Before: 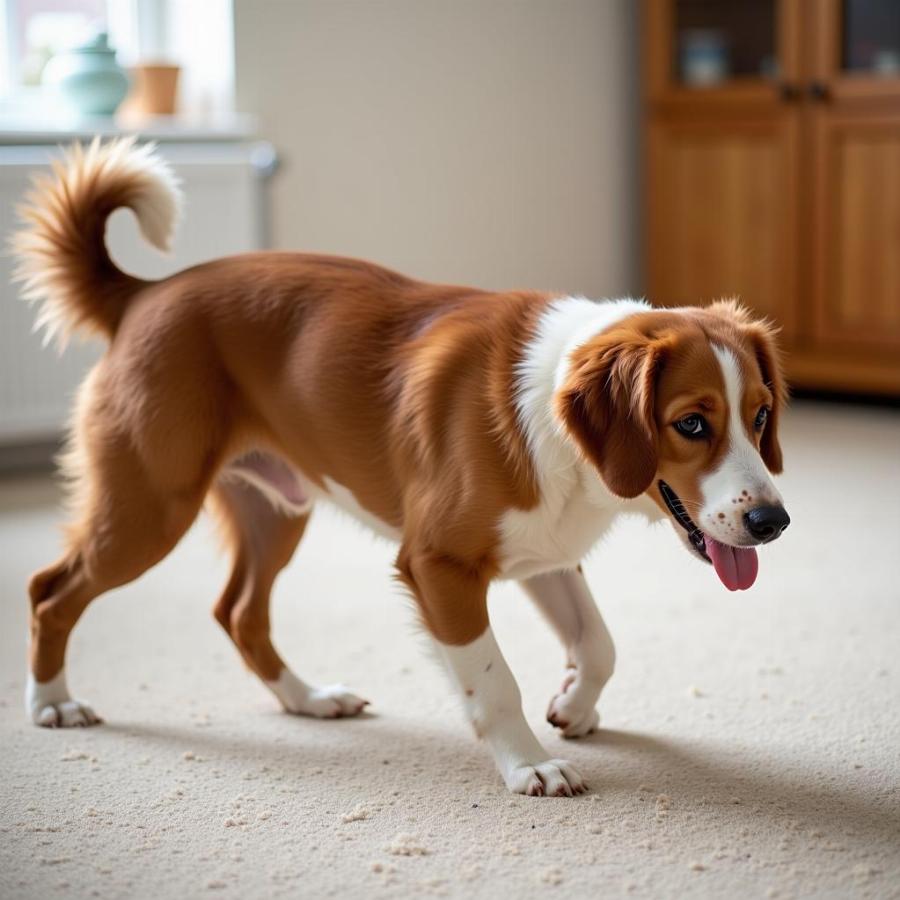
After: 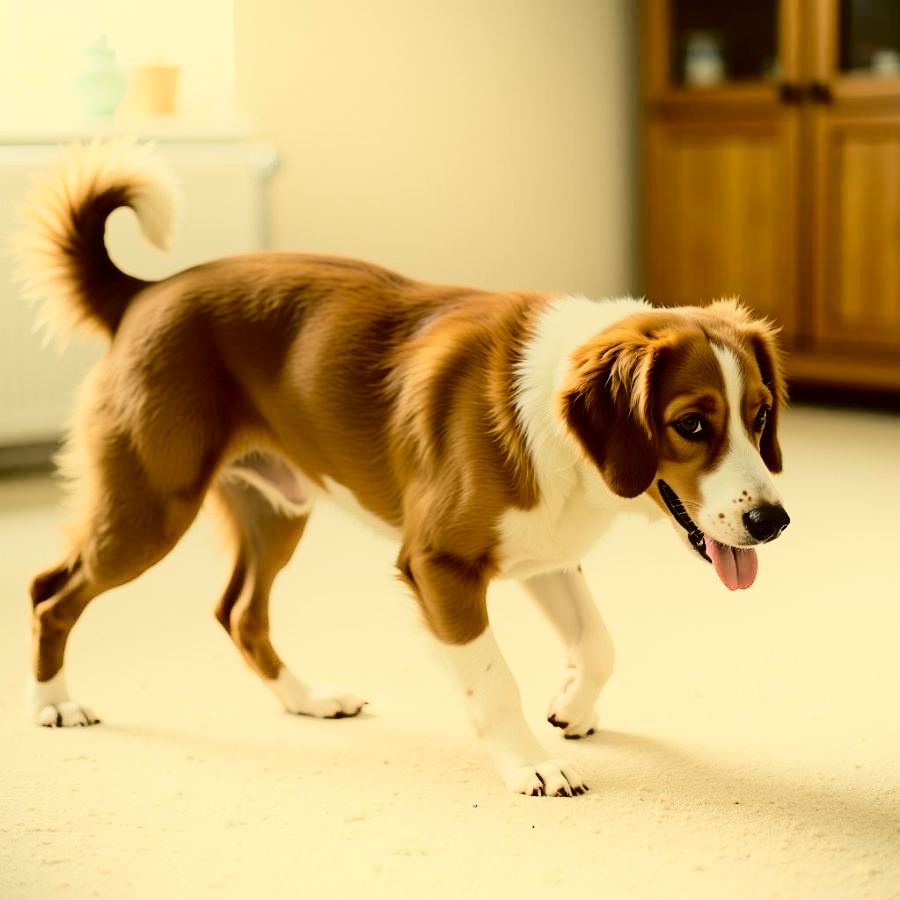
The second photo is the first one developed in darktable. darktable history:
color correction: highlights a* 0.156, highlights b* 29.1, shadows a* -0.238, shadows b* 21.41
shadows and highlights: highlights 71.32, soften with gaussian
tone curve: curves: ch0 [(0, 0) (0.003, 0.011) (0.011, 0.014) (0.025, 0.023) (0.044, 0.035) (0.069, 0.047) (0.1, 0.065) (0.136, 0.098) (0.177, 0.139) (0.224, 0.214) (0.277, 0.306) (0.335, 0.392) (0.399, 0.484) (0.468, 0.584) (0.543, 0.68) (0.623, 0.772) (0.709, 0.847) (0.801, 0.905) (0.898, 0.951) (1, 1)], color space Lab, independent channels, preserve colors none
filmic rgb: black relative exposure -7.37 EV, white relative exposure 5.09 EV, hardness 3.21
